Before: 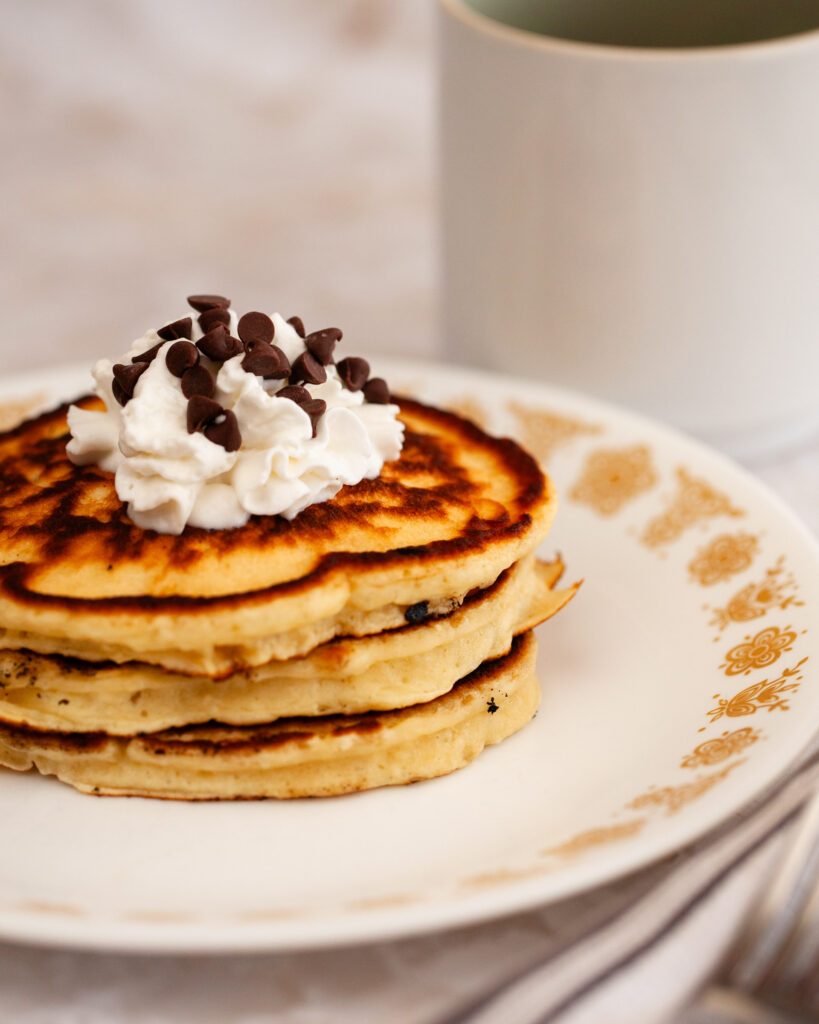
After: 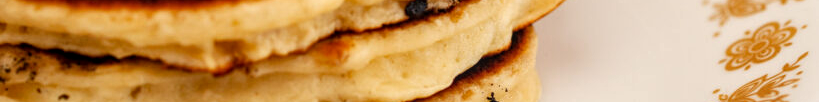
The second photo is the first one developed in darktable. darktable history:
crop and rotate: top 59.084%, bottom 30.916%
local contrast: on, module defaults
